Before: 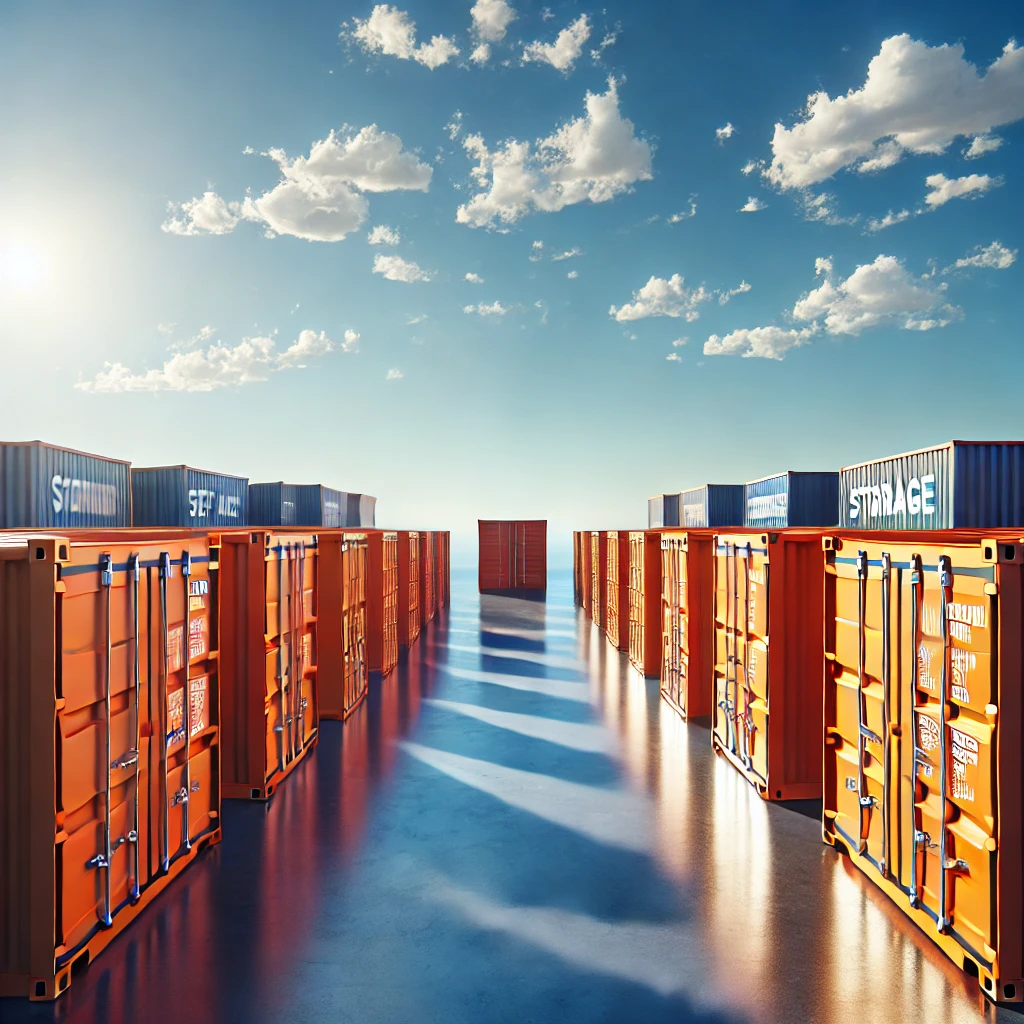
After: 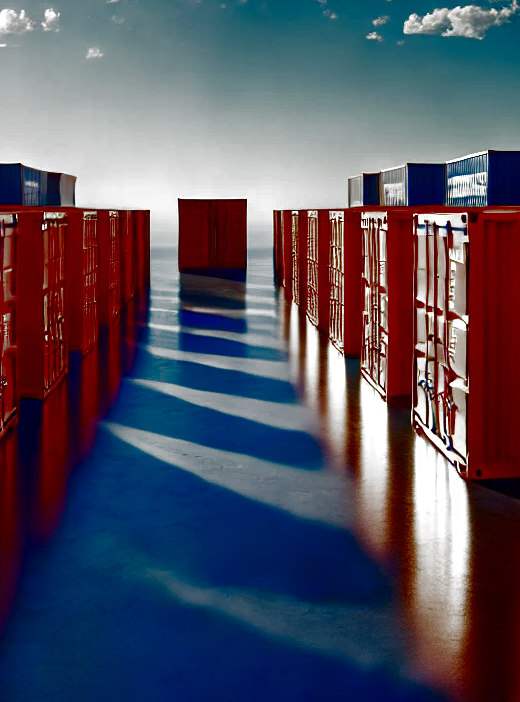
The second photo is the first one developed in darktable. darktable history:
contrast brightness saturation: brightness -0.996, saturation 0.997
crop and rotate: left 29.352%, top 31.421%, right 19.809%
filmic rgb: black relative exposure -9.13 EV, white relative exposure 2.31 EV, hardness 7.4, add noise in highlights 0.001, color science v3 (2019), use custom middle-gray values true, contrast in highlights soft
